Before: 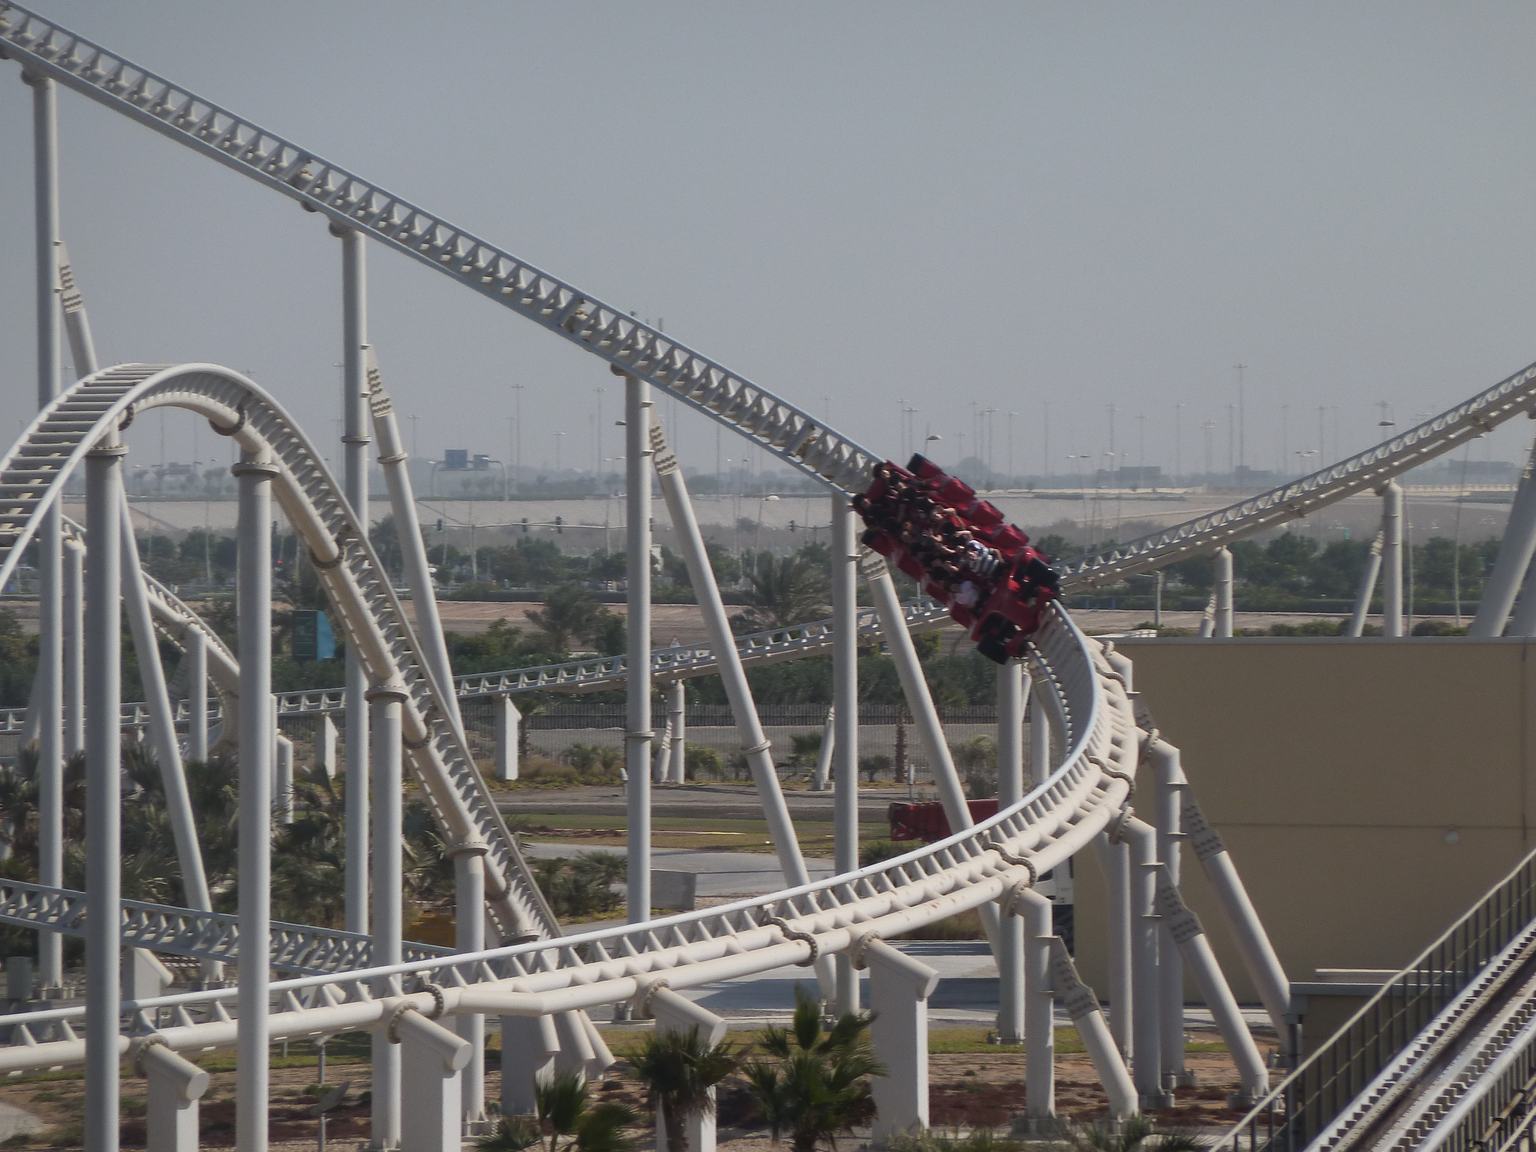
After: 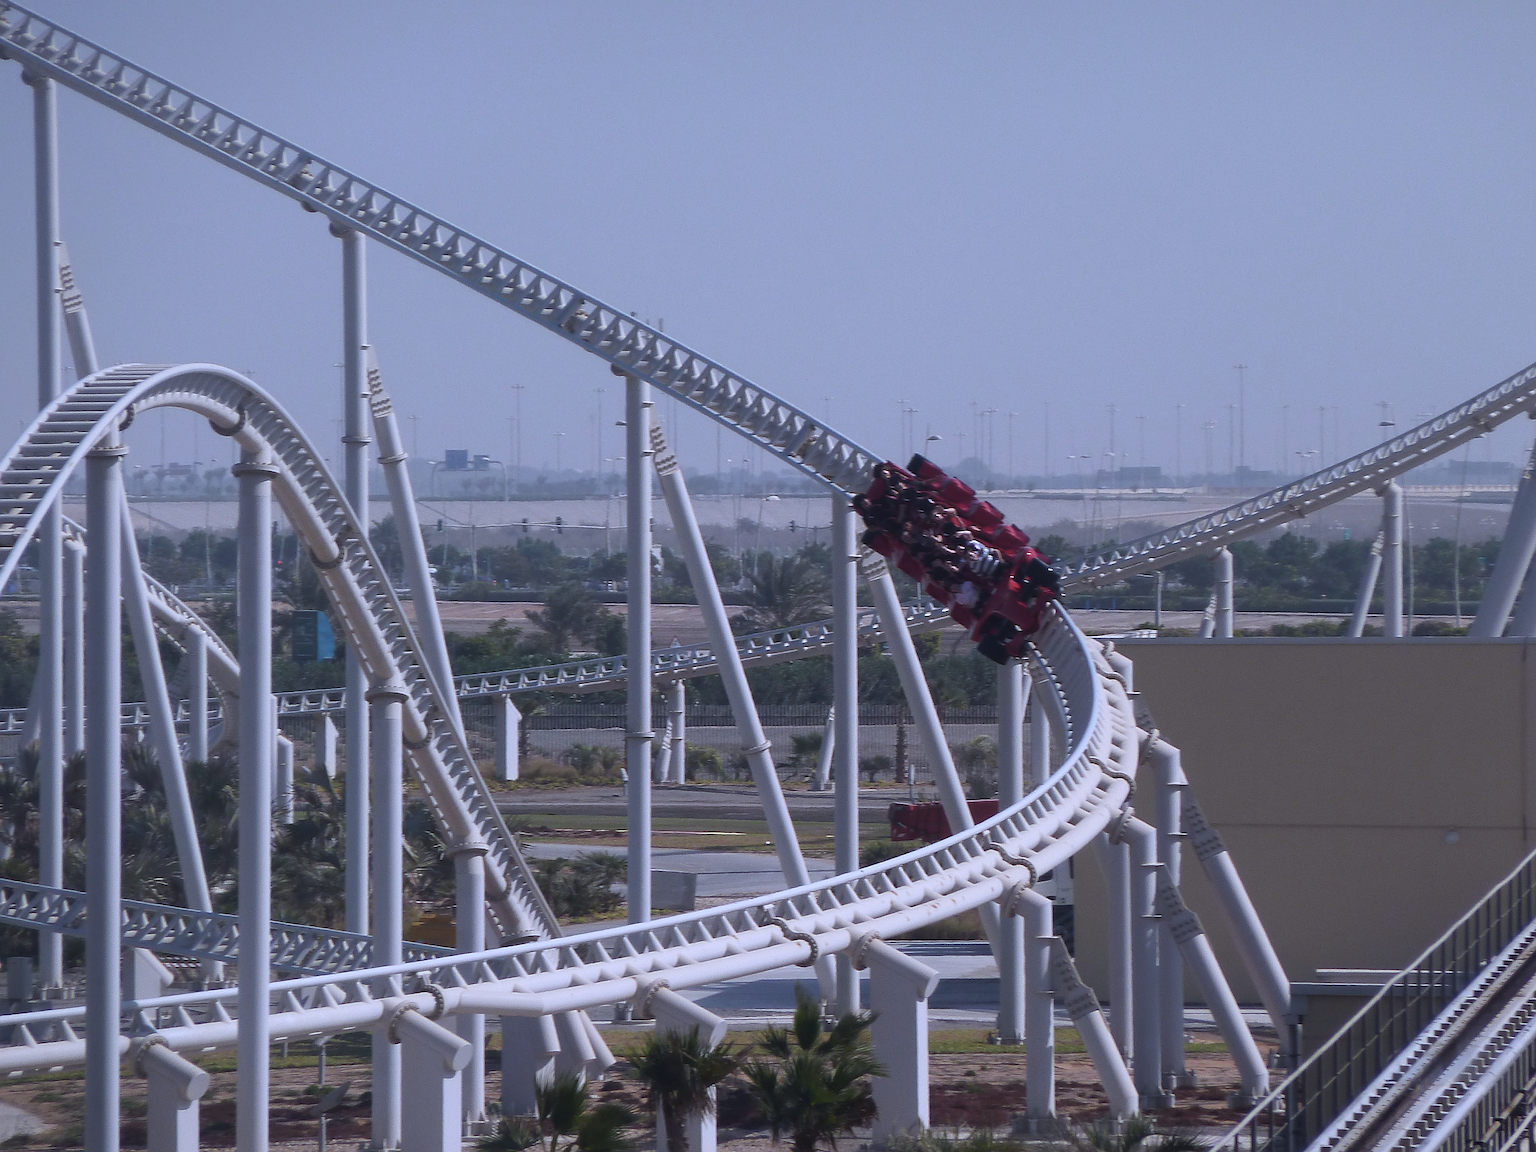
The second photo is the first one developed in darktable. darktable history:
color calibration: illuminant as shot in camera, x 0.379, y 0.395, temperature 4133.44 K
sharpen: on, module defaults
